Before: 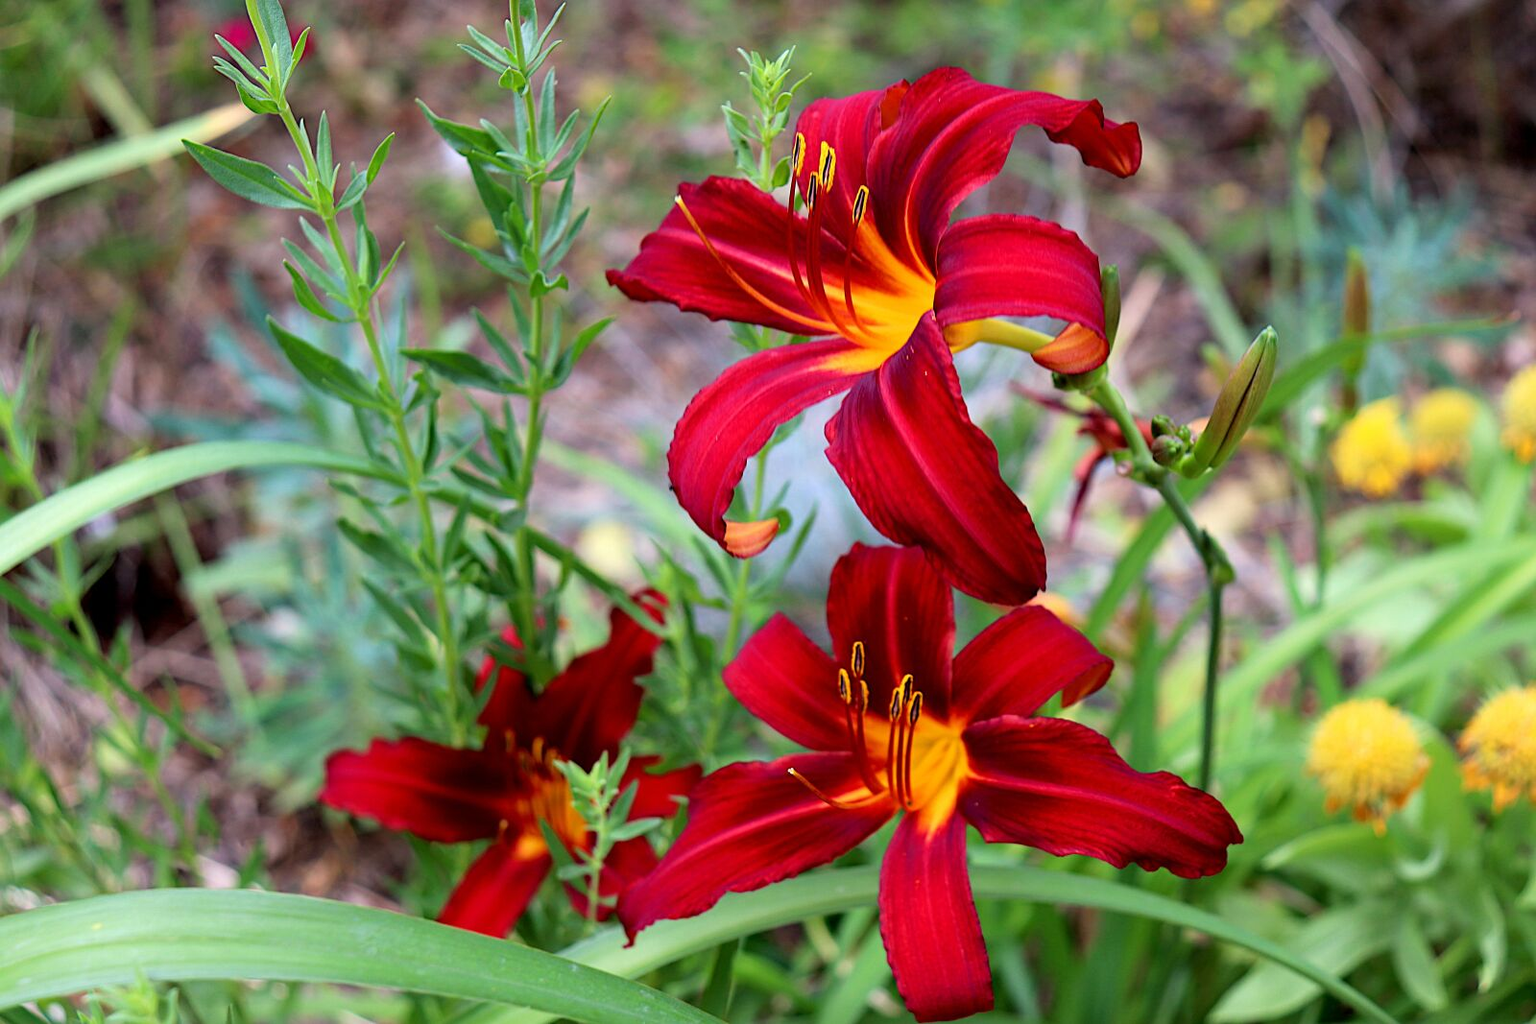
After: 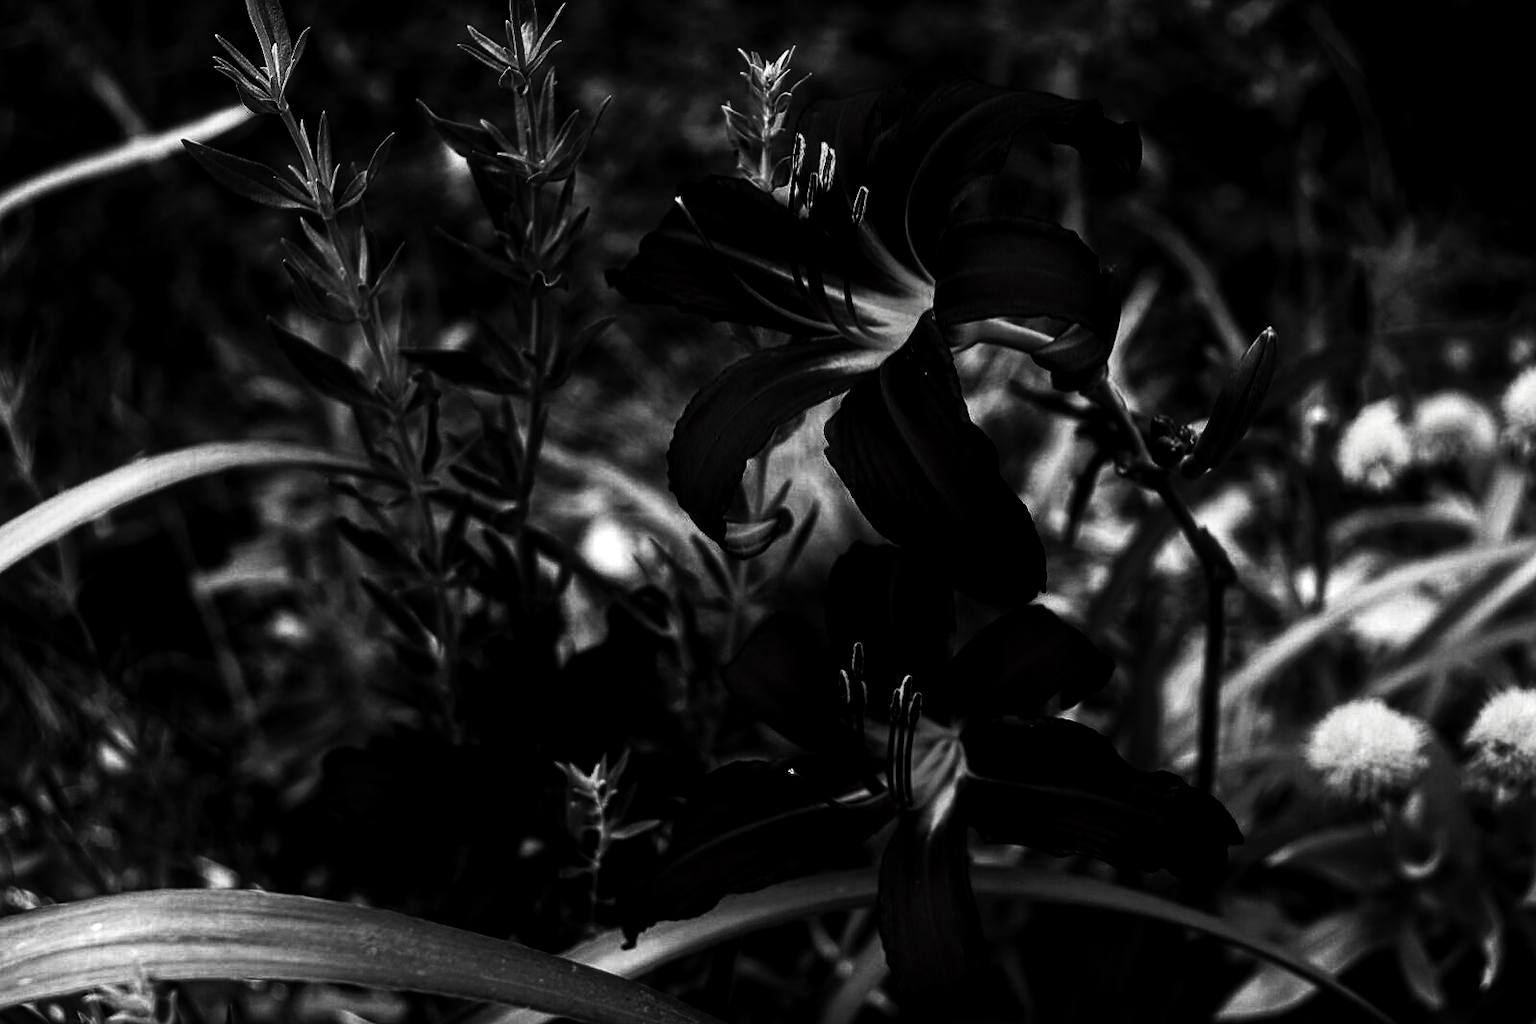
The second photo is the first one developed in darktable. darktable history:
contrast brightness saturation: contrast 0.017, brightness -0.981, saturation -0.995
tone curve: curves: ch0 [(0, 0) (0.003, 0.003) (0.011, 0.005) (0.025, 0.005) (0.044, 0.008) (0.069, 0.015) (0.1, 0.023) (0.136, 0.032) (0.177, 0.046) (0.224, 0.072) (0.277, 0.124) (0.335, 0.174) (0.399, 0.253) (0.468, 0.365) (0.543, 0.519) (0.623, 0.675) (0.709, 0.805) (0.801, 0.908) (0.898, 0.97) (1, 1)], color space Lab, independent channels, preserve colors none
local contrast: highlights 59%, detail 146%
